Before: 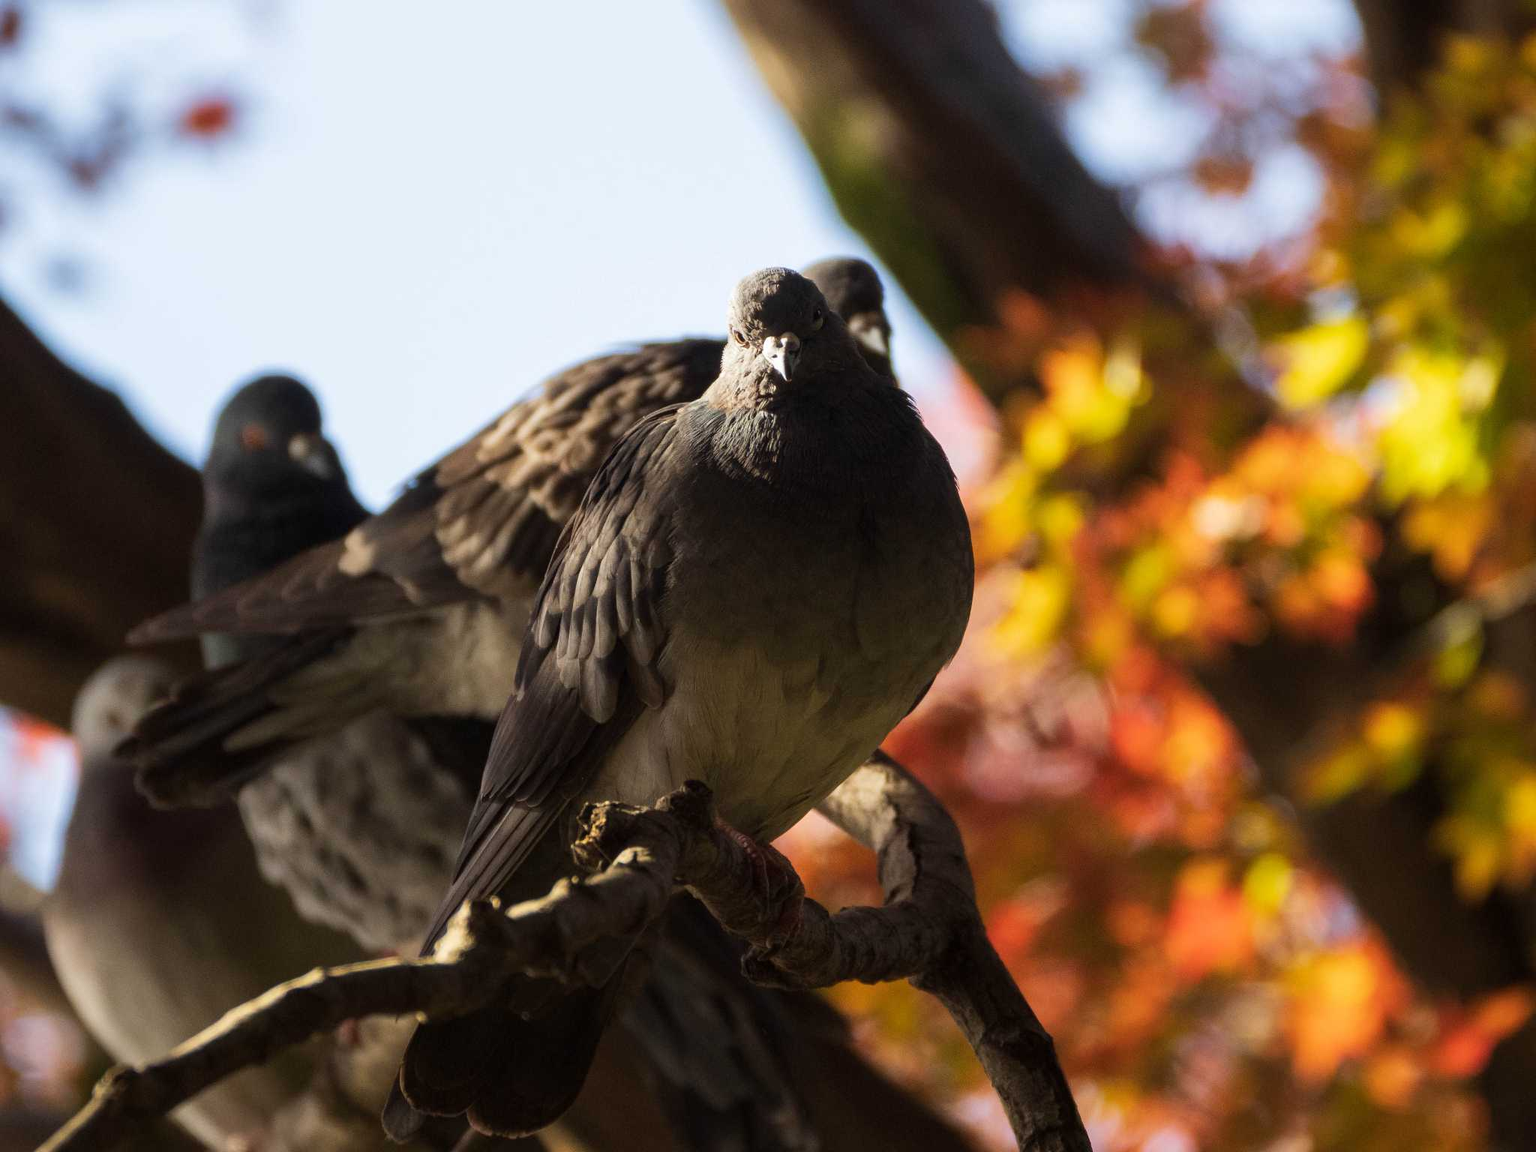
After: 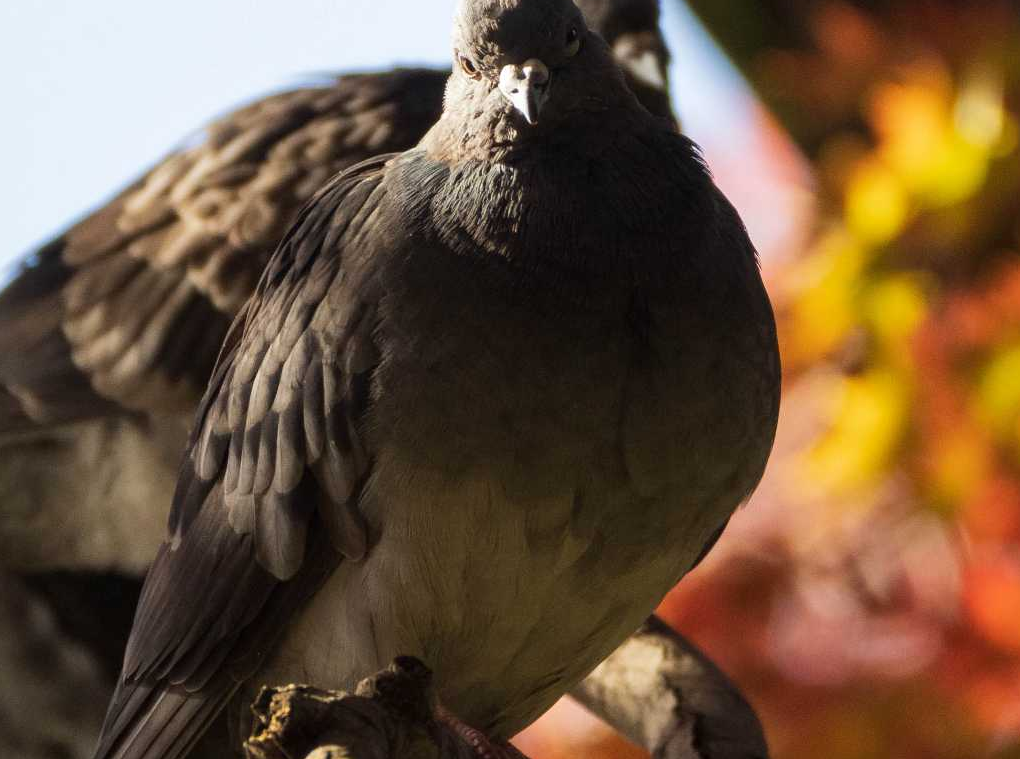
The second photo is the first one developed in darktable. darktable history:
crop: left 25.293%, top 25.044%, right 24.886%, bottom 25.533%
